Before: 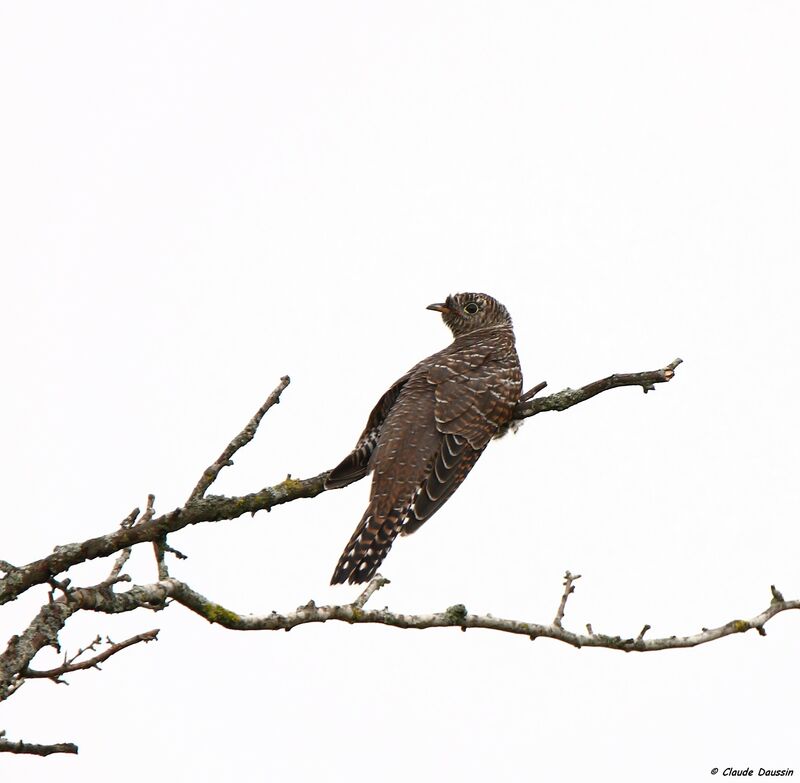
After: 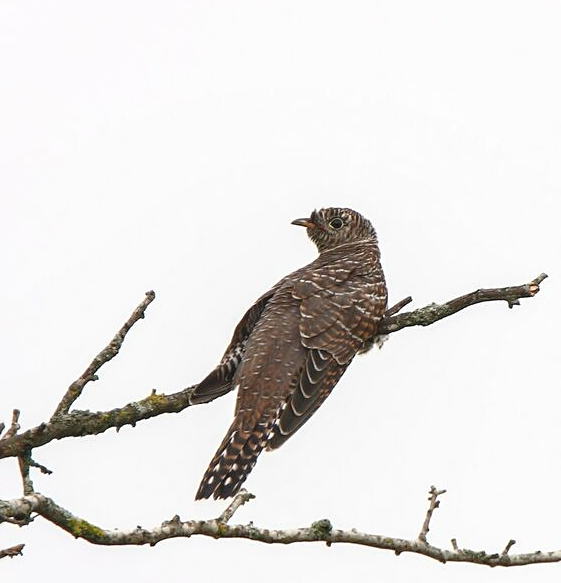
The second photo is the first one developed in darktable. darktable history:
crop and rotate: left 16.956%, top 10.863%, right 12.86%, bottom 14.608%
local contrast: detail 113%
sharpen: amount 0.216
